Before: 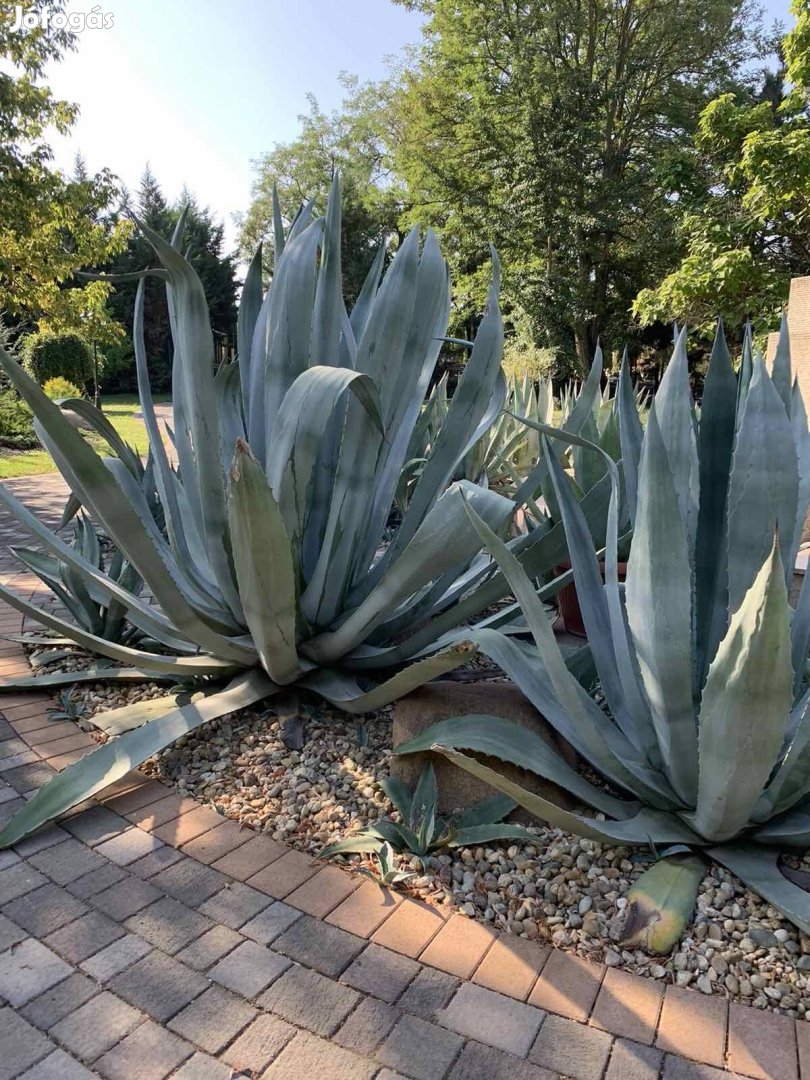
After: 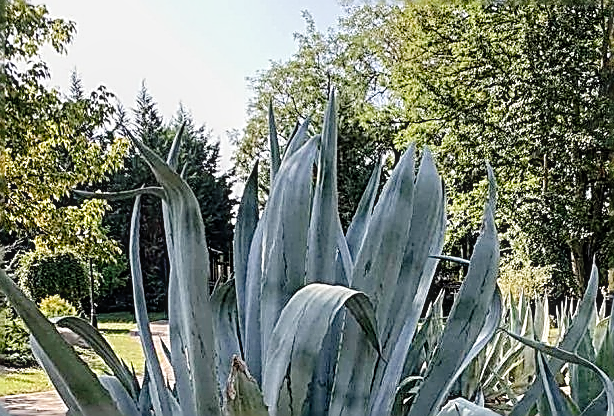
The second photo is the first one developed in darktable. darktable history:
crop: left 0.514%, top 7.648%, right 23.599%, bottom 53.795%
sharpen: amount 1.988
local contrast: detail 130%
tone curve: curves: ch0 [(0, 0.021) (0.049, 0.044) (0.152, 0.14) (0.328, 0.377) (0.473, 0.543) (0.641, 0.705) (0.868, 0.887) (1, 0.969)]; ch1 [(0, 0) (0.302, 0.331) (0.427, 0.433) (0.472, 0.47) (0.502, 0.503) (0.522, 0.526) (0.564, 0.591) (0.602, 0.632) (0.677, 0.701) (0.859, 0.885) (1, 1)]; ch2 [(0, 0) (0.33, 0.301) (0.447, 0.44) (0.487, 0.496) (0.502, 0.516) (0.535, 0.554) (0.565, 0.598) (0.618, 0.629) (1, 1)], preserve colors none
